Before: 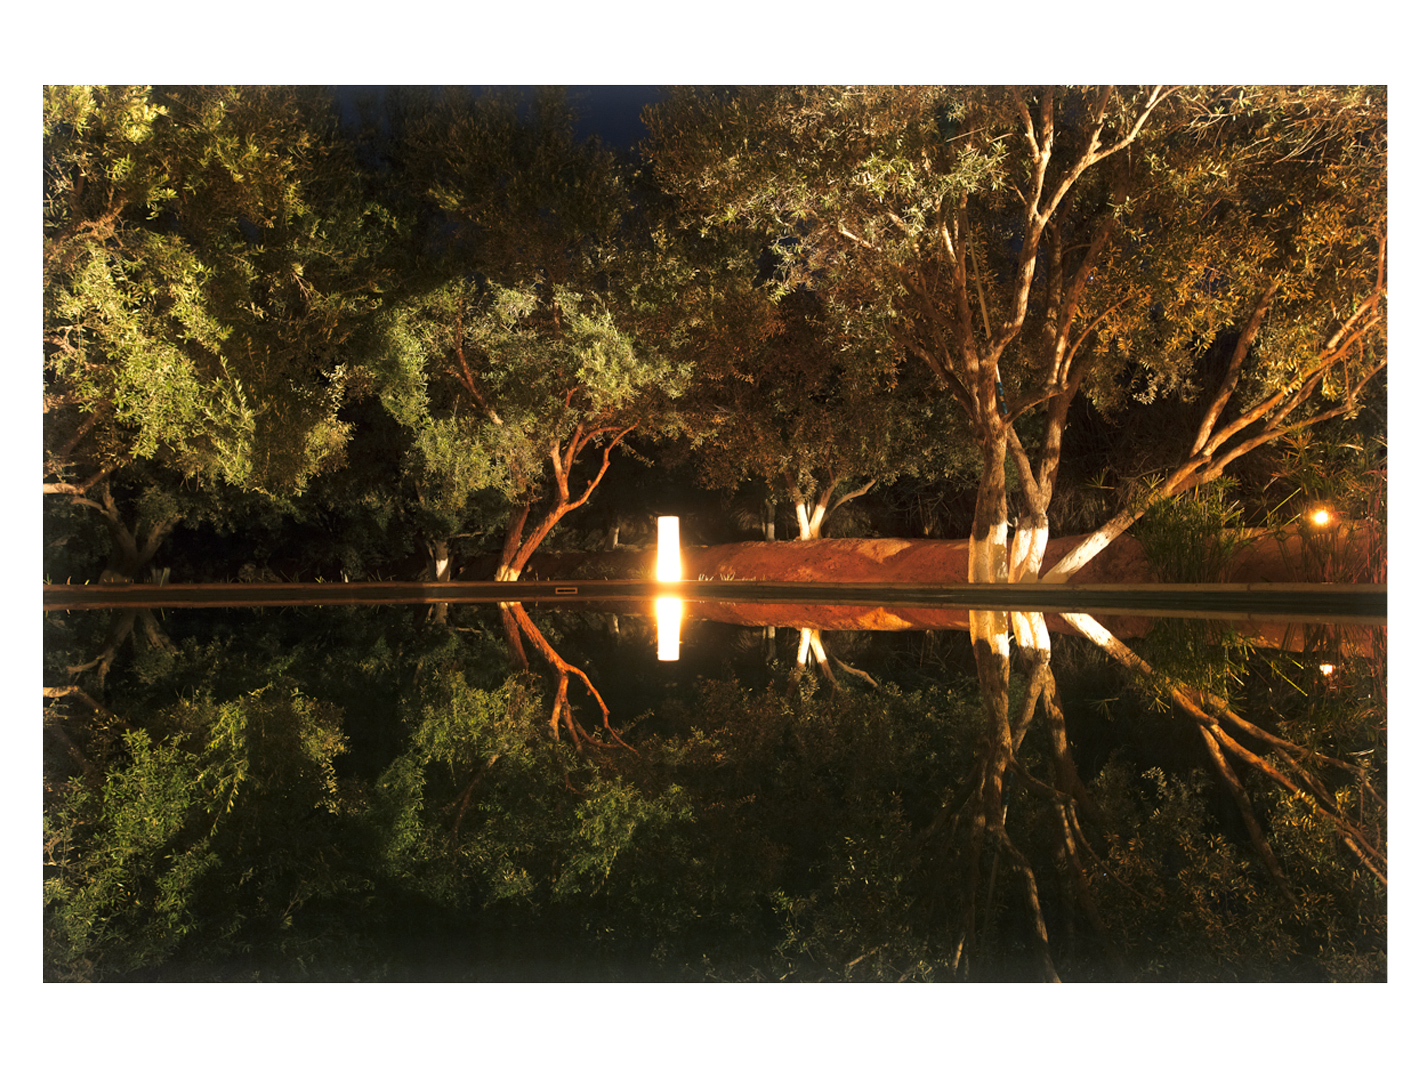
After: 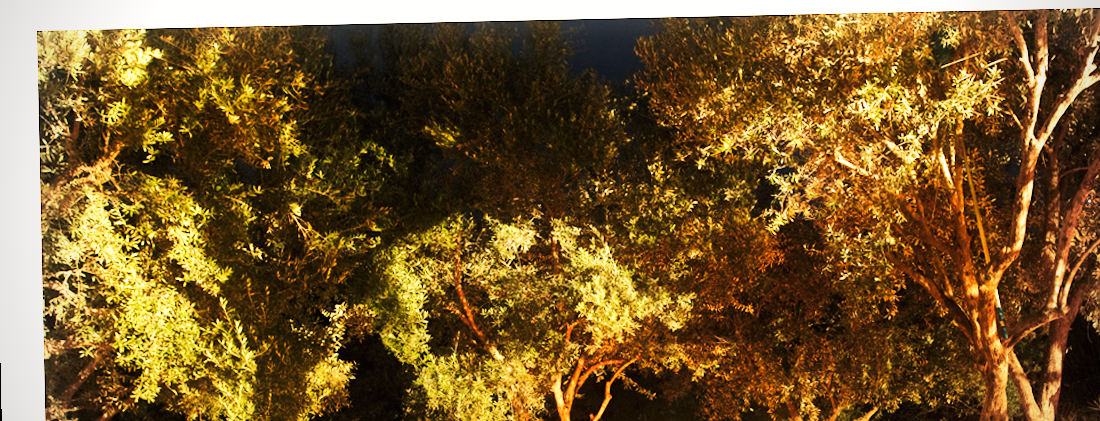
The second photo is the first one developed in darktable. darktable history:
white balance: red 1.08, blue 0.791
color calibration: illuminant as shot in camera, x 0.358, y 0.373, temperature 4628.91 K
tone equalizer: on, module defaults
rotate and perspective: rotation -1.24°, automatic cropping off
crop: left 0.579%, top 7.627%, right 23.167%, bottom 54.275%
vignetting: on, module defaults
base curve: curves: ch0 [(0, 0) (0.007, 0.004) (0.027, 0.03) (0.046, 0.07) (0.207, 0.54) (0.442, 0.872) (0.673, 0.972) (1, 1)], preserve colors none
